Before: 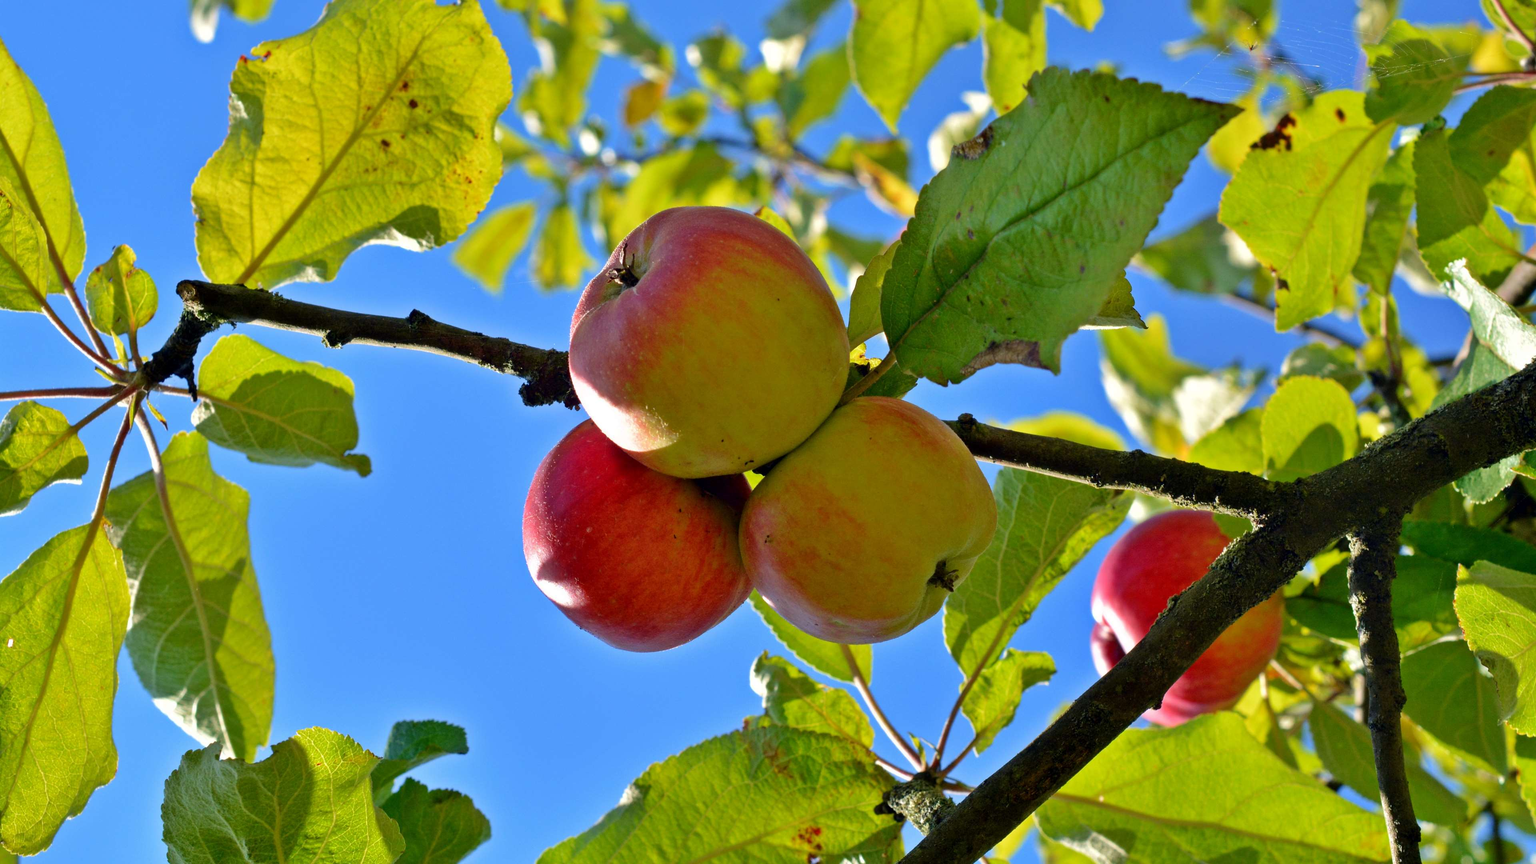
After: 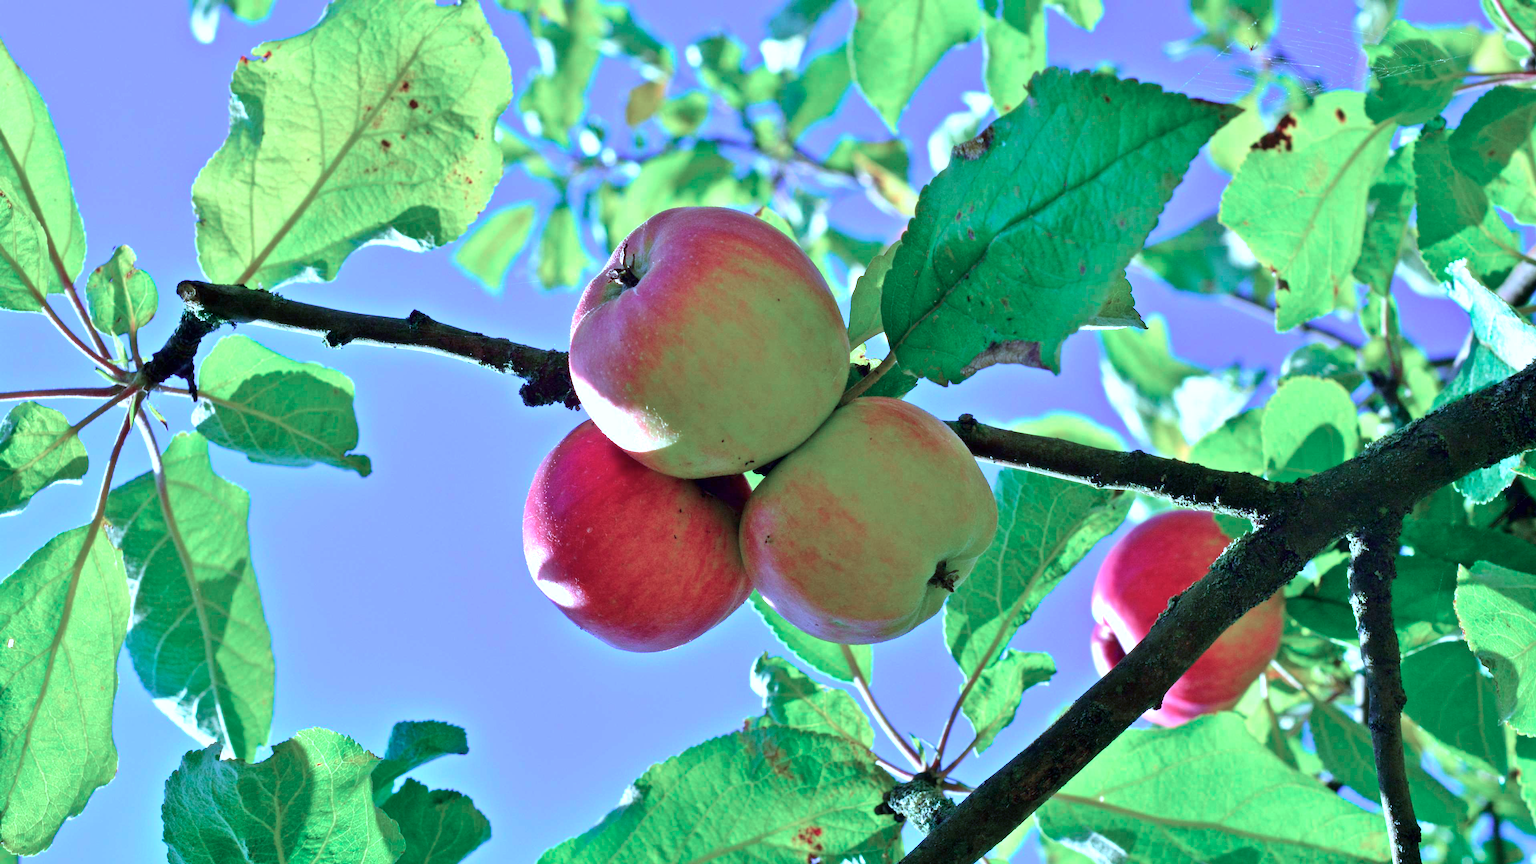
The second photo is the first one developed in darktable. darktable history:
color calibration: illuminant as shot in camera, x 0.442, y 0.413, temperature 2903.13 K
contrast brightness saturation: contrast 0.04, saturation 0.07
exposure: black level correction 0, exposure 0.7 EV, compensate exposure bias true, compensate highlight preservation false
color contrast: blue-yellow contrast 0.7
